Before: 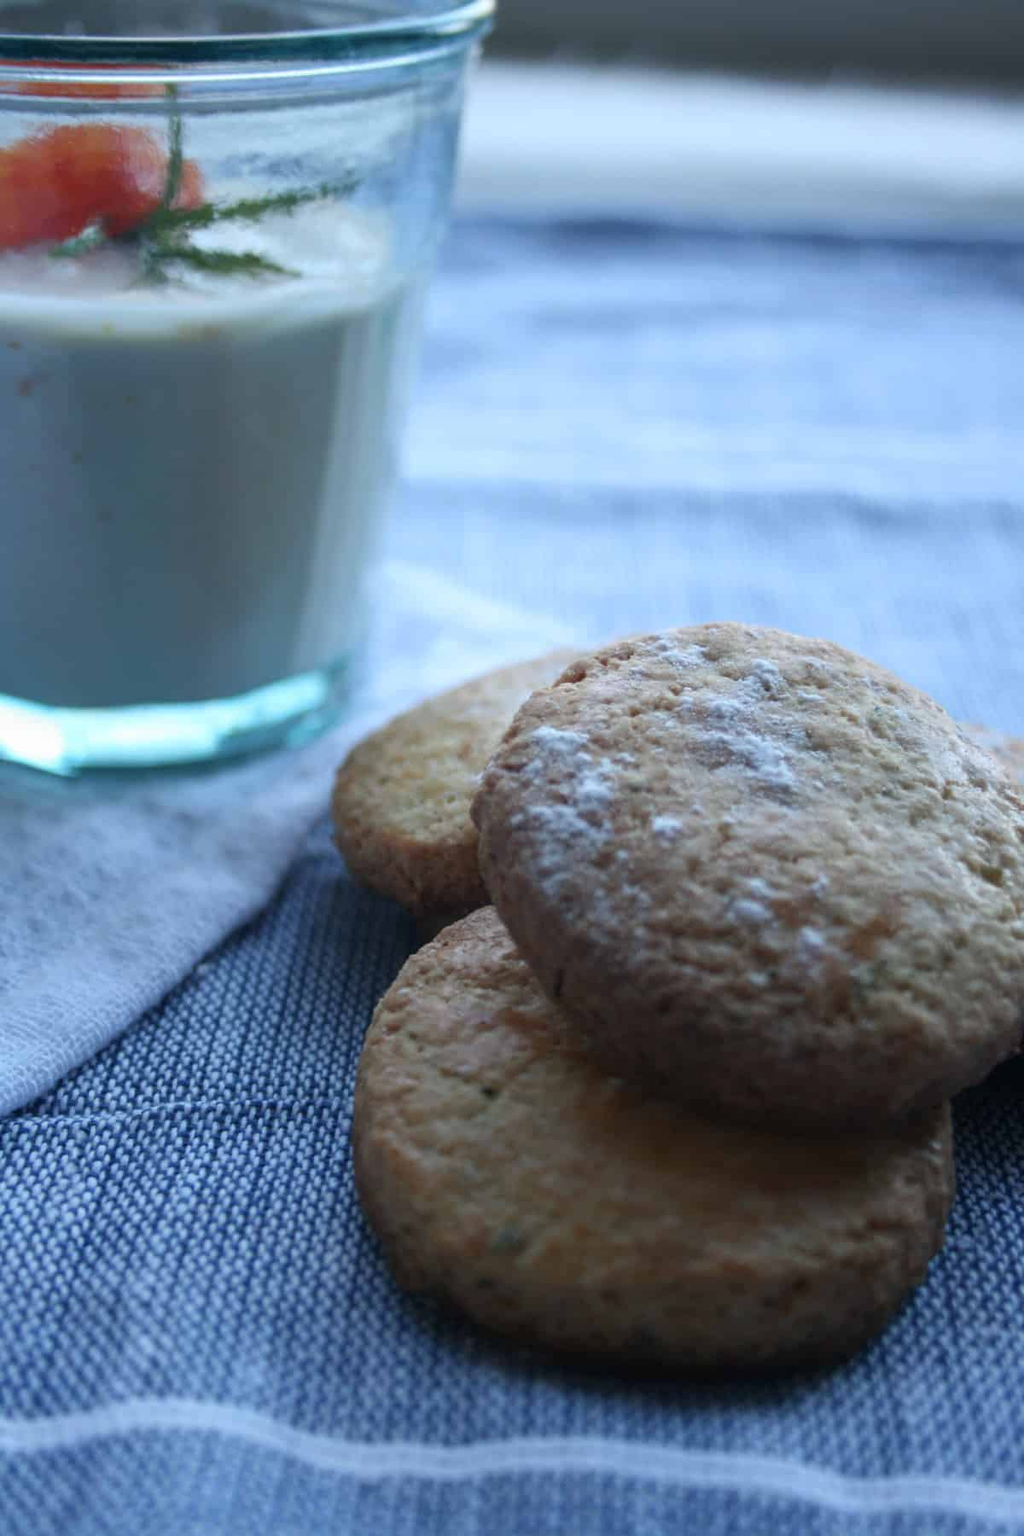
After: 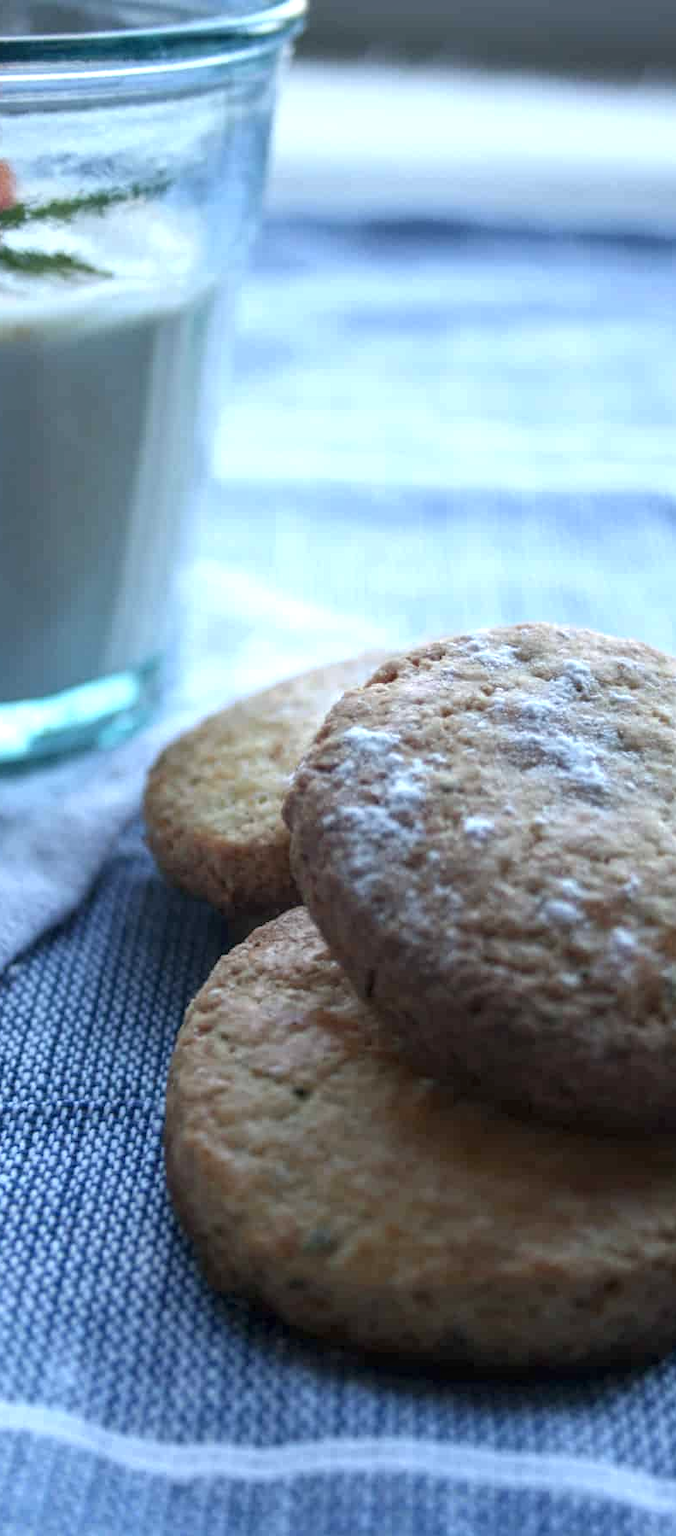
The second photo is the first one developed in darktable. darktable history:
local contrast: on, module defaults
exposure: exposure 0.426 EV, compensate highlight preservation false
crop and rotate: left 18.442%, right 15.508%
